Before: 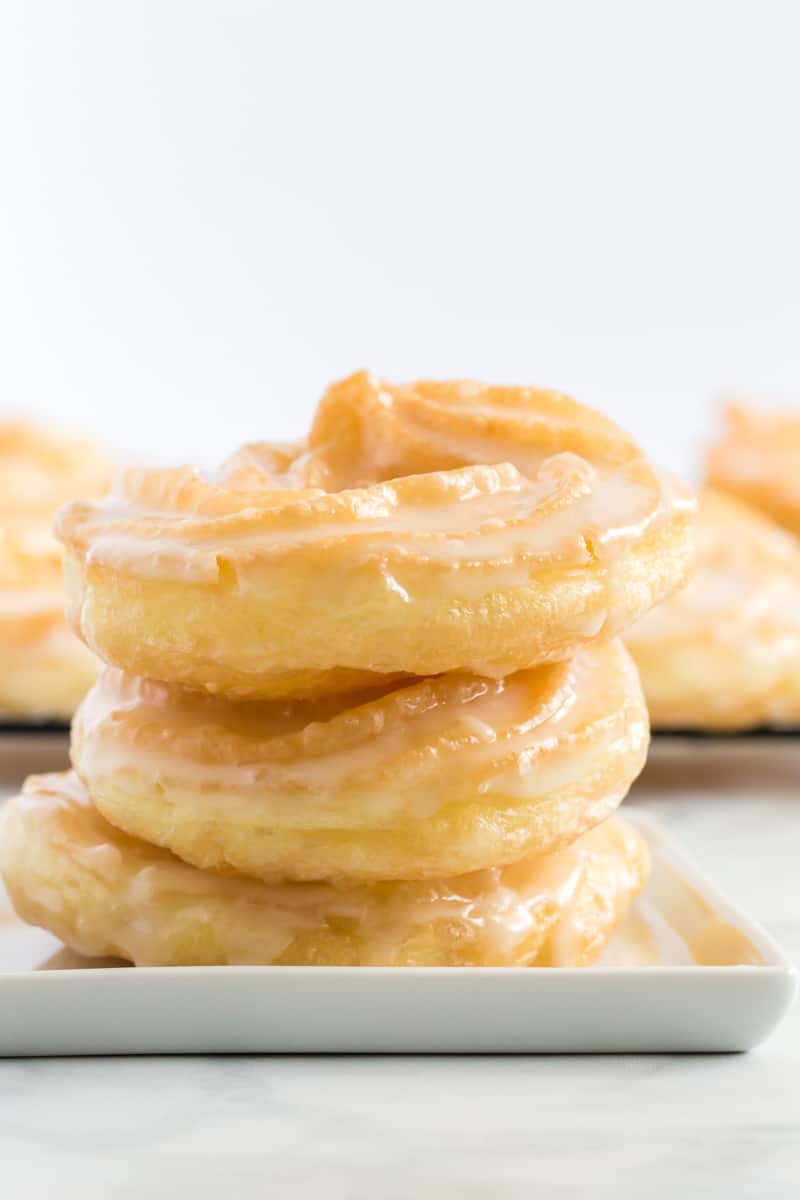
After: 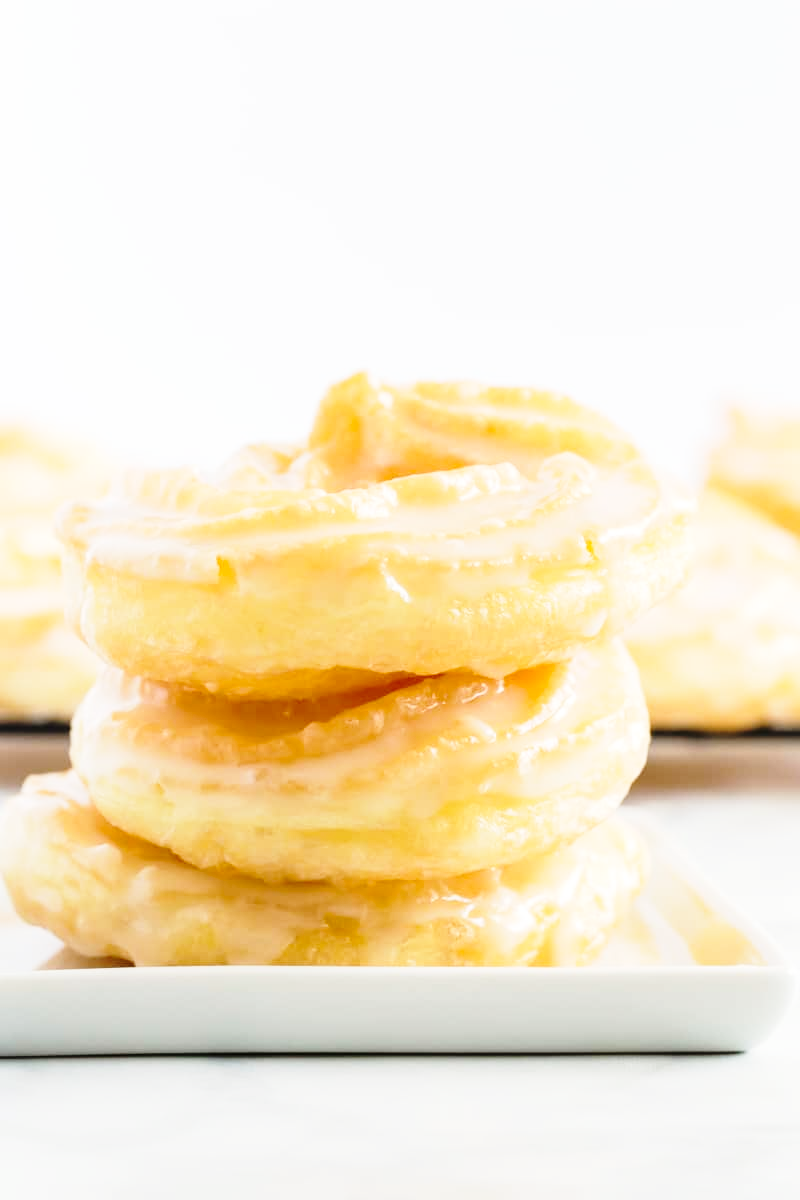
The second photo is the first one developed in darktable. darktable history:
base curve: curves: ch0 [(0, 0) (0.028, 0.03) (0.121, 0.232) (0.46, 0.748) (0.859, 0.968) (1, 1)], preserve colors none
color balance: on, module defaults
